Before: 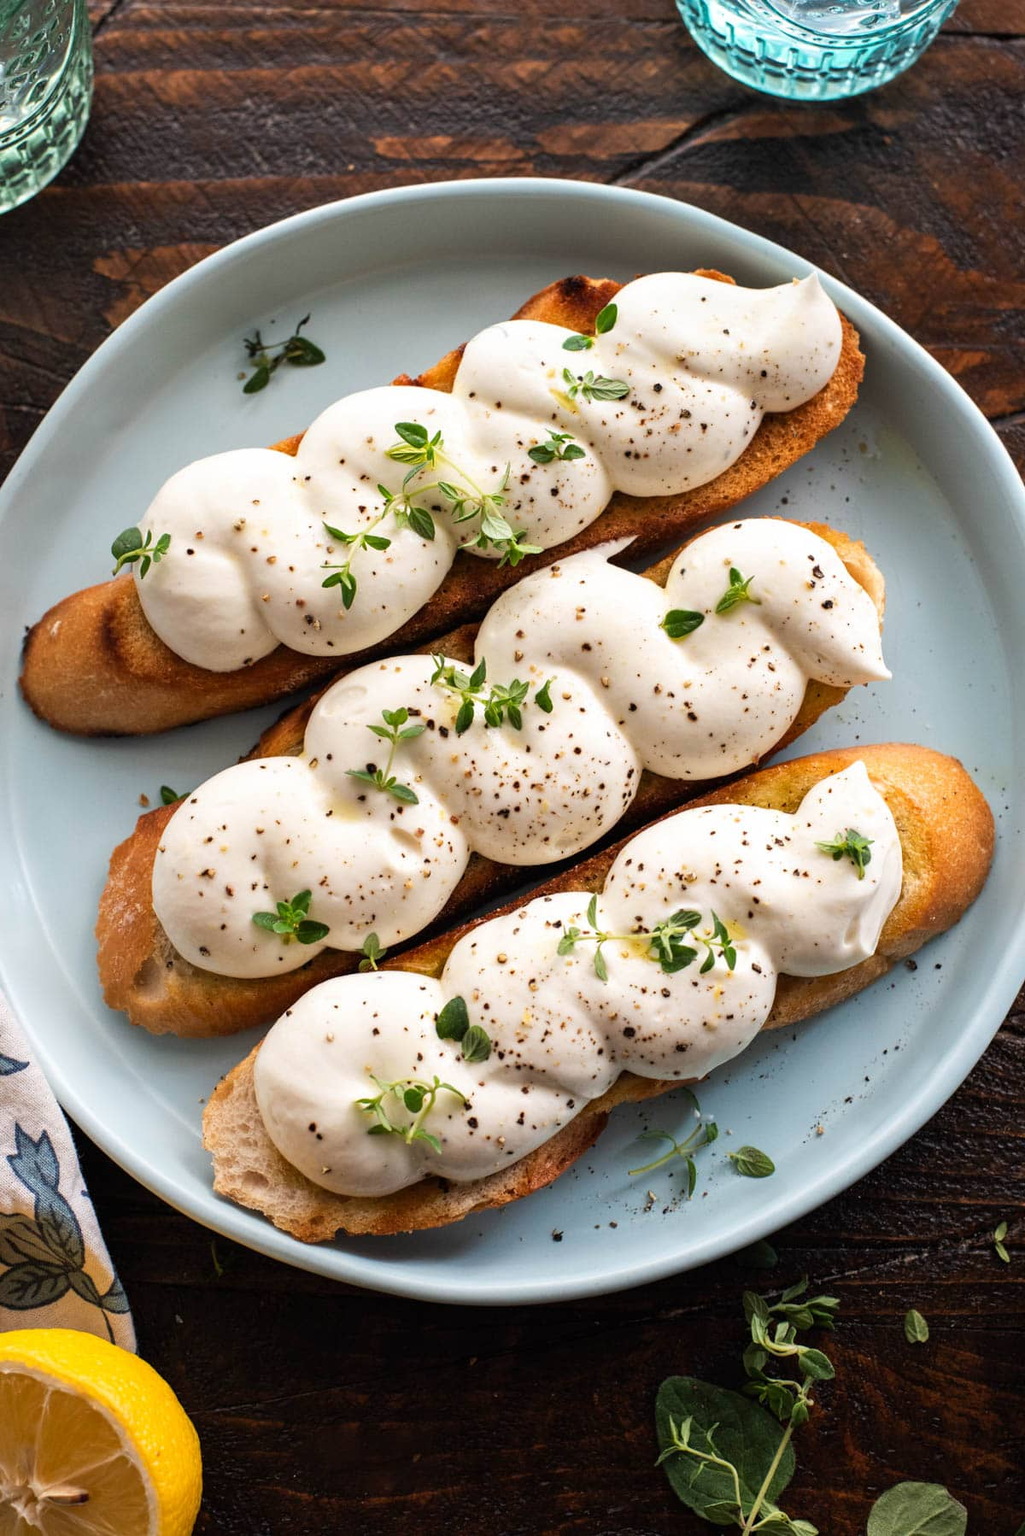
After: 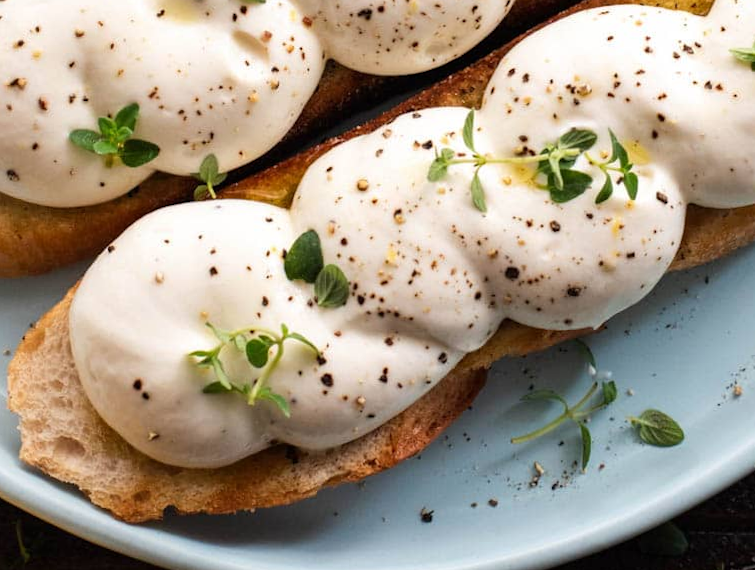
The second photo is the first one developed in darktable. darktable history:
white balance: red 1, blue 1
rotate and perspective: rotation 0.226°, lens shift (vertical) -0.042, crop left 0.023, crop right 0.982, crop top 0.006, crop bottom 0.994
crop: left 18.091%, top 51.13%, right 17.525%, bottom 16.85%
